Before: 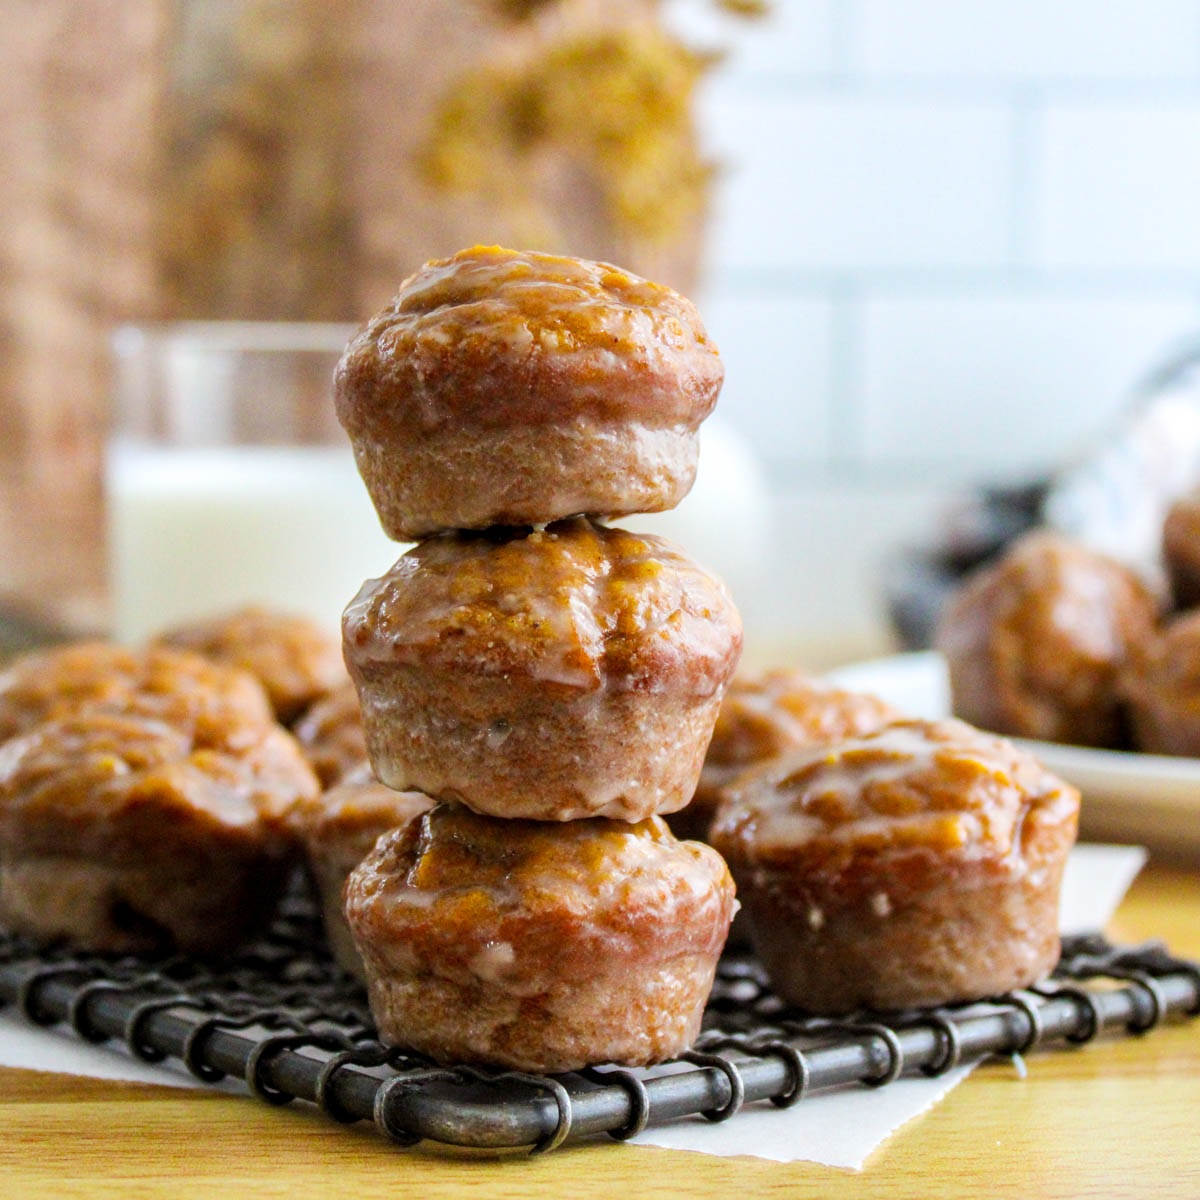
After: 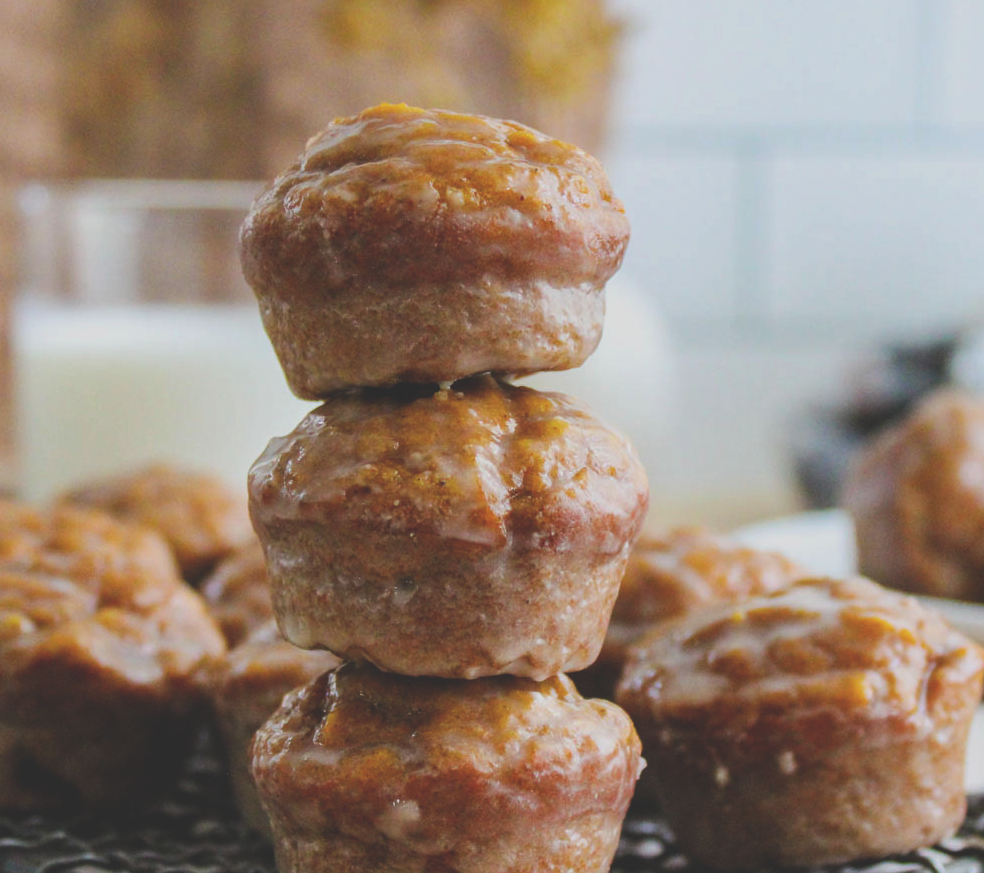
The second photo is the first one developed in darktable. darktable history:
exposure: black level correction -0.036, exposure -0.497 EV, compensate highlight preservation false
crop: left 7.856%, top 11.836%, right 10.12%, bottom 15.387%
